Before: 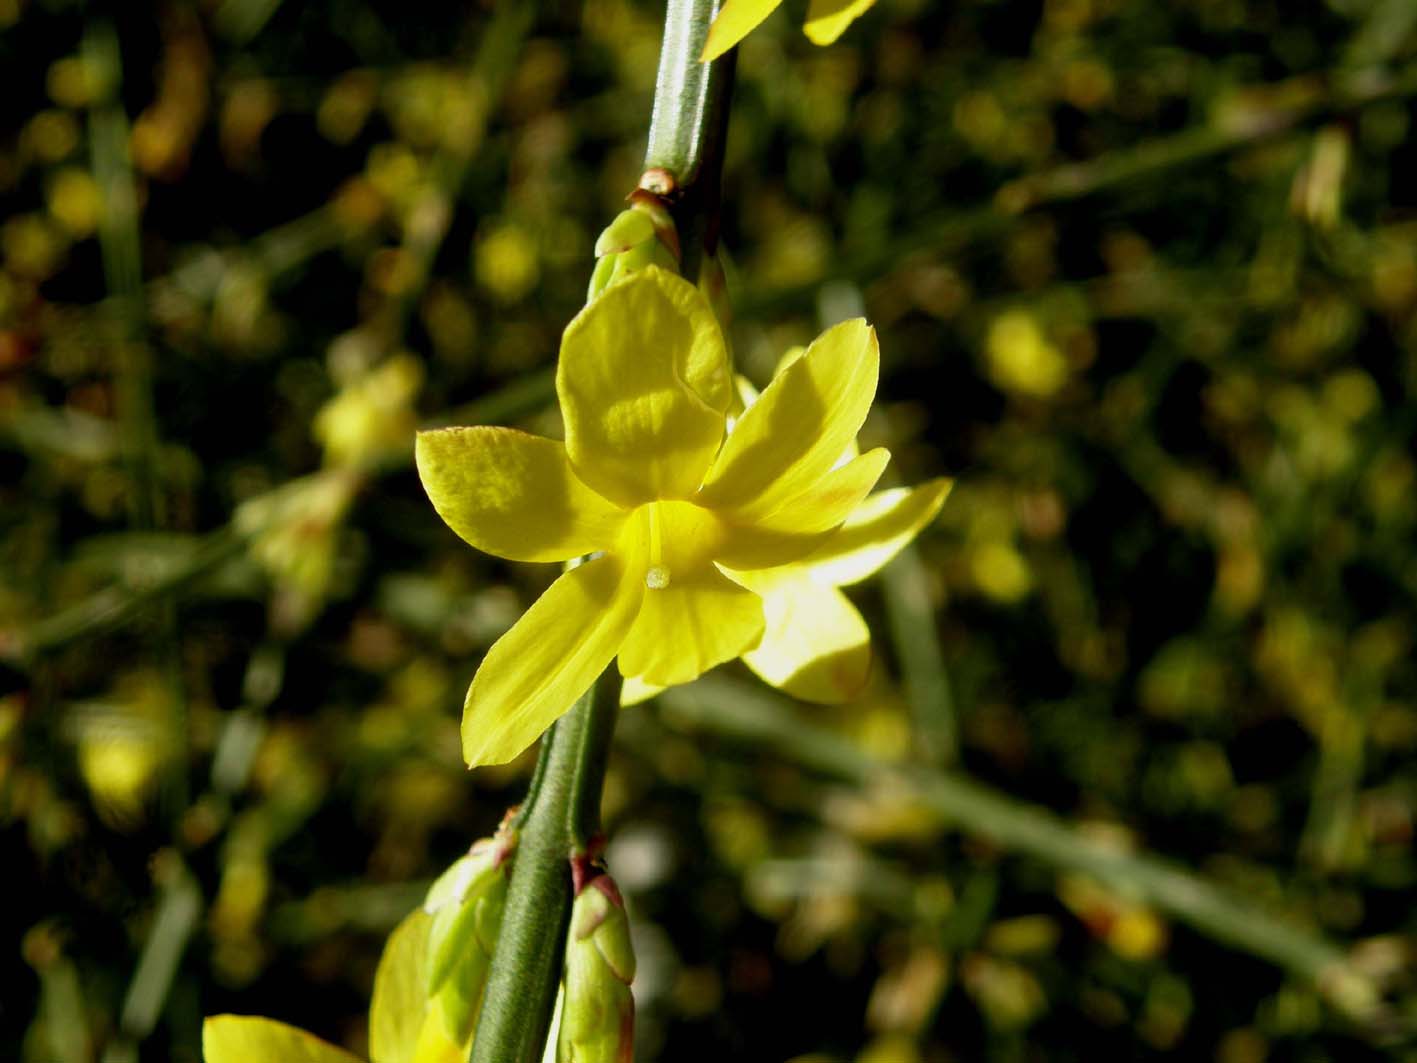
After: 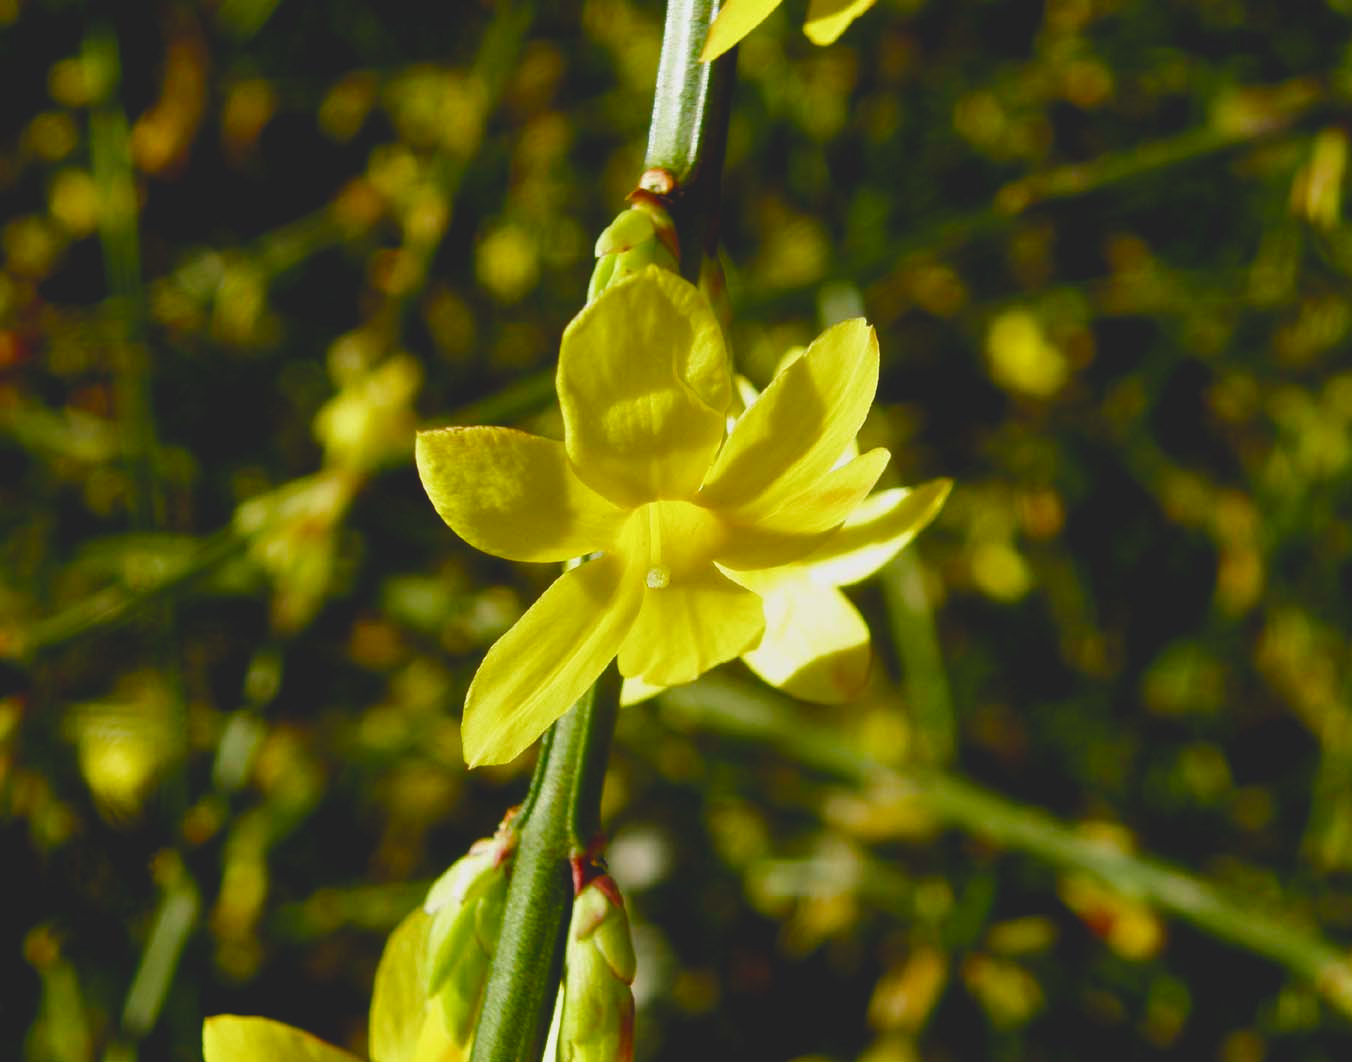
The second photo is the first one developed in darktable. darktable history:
crop: right 4.541%, bottom 0.046%
color balance rgb: perceptual saturation grading › global saturation 20%, perceptual saturation grading › highlights -25.841%, perceptual saturation grading › shadows 49.854%, perceptual brilliance grading › mid-tones 9.668%, perceptual brilliance grading › shadows 15.174%, global vibrance 20%
shadows and highlights: shadows 1.02, highlights 41.3
exposure: black level correction -0.015, exposure -0.196 EV, compensate highlight preservation false
